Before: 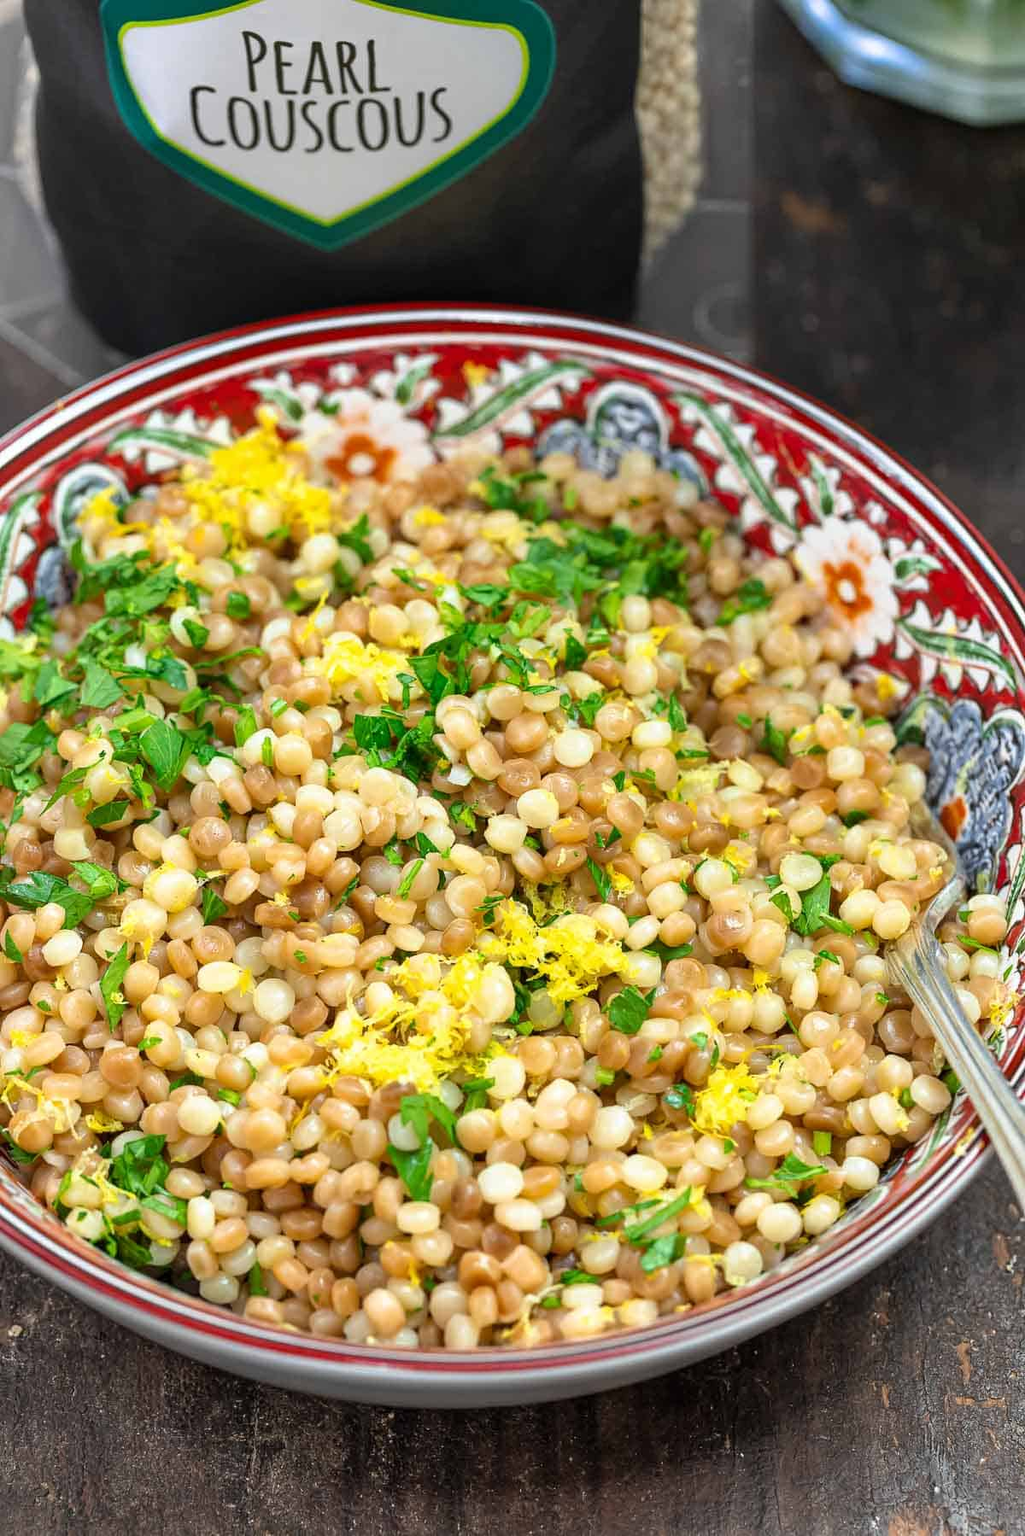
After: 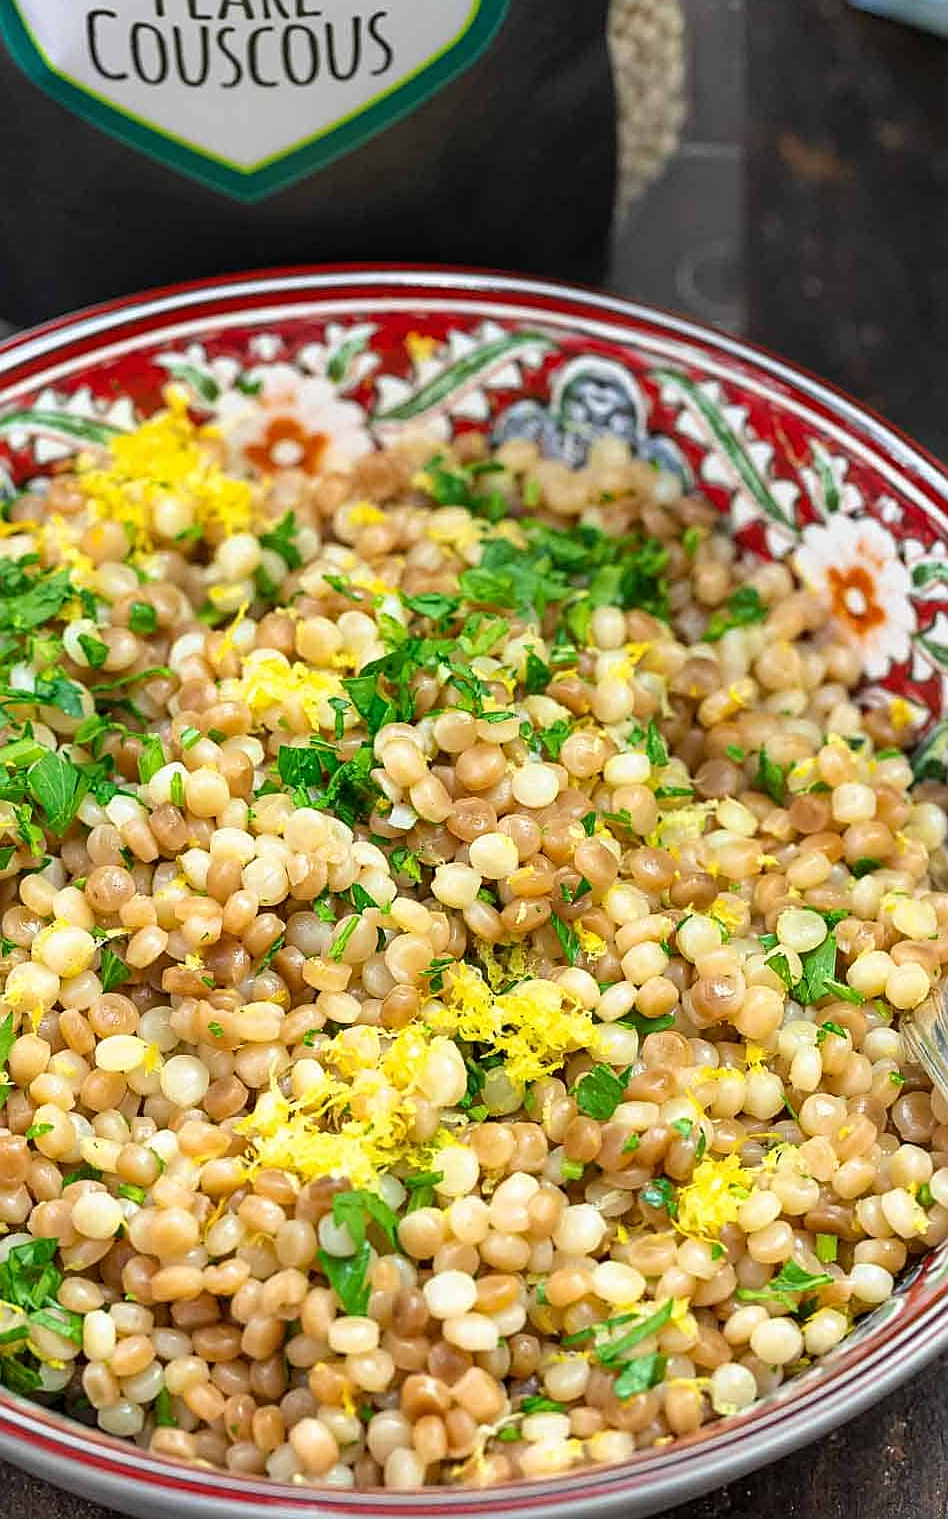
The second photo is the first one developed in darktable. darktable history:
sharpen: on, module defaults
crop: left 11.349%, top 5.101%, right 9.573%, bottom 10.409%
